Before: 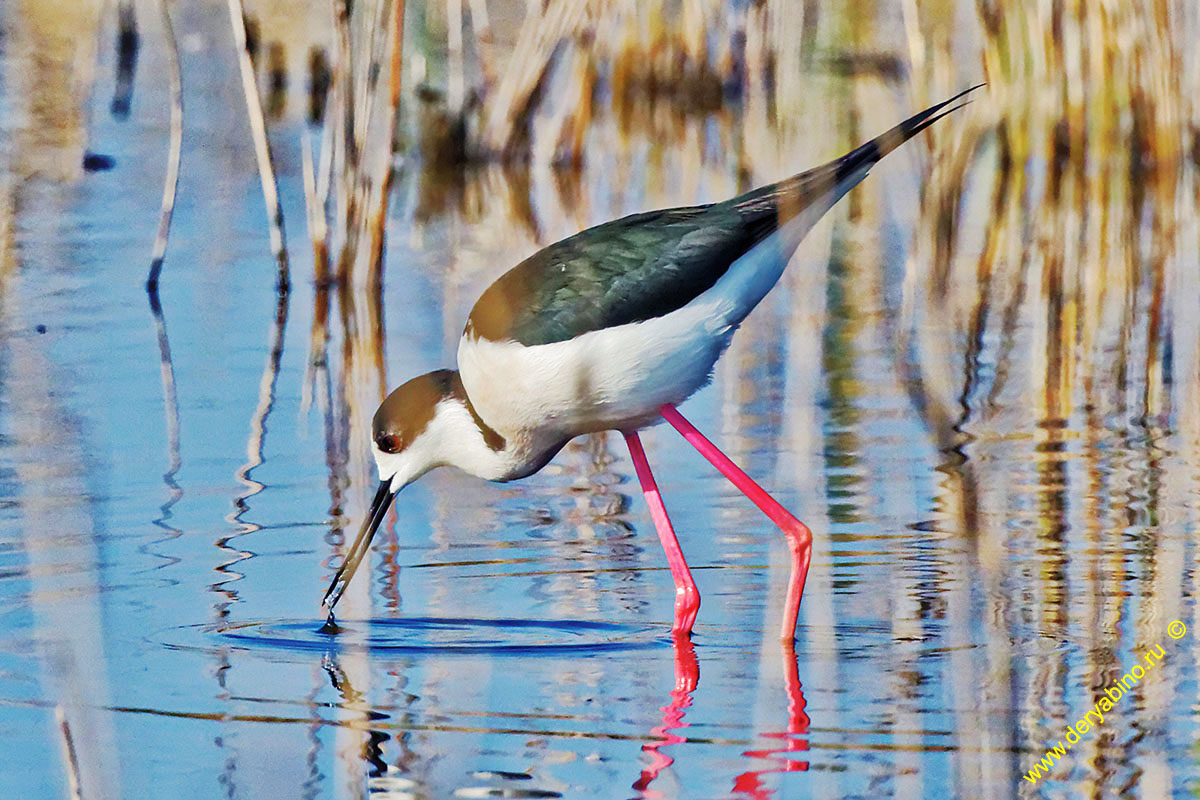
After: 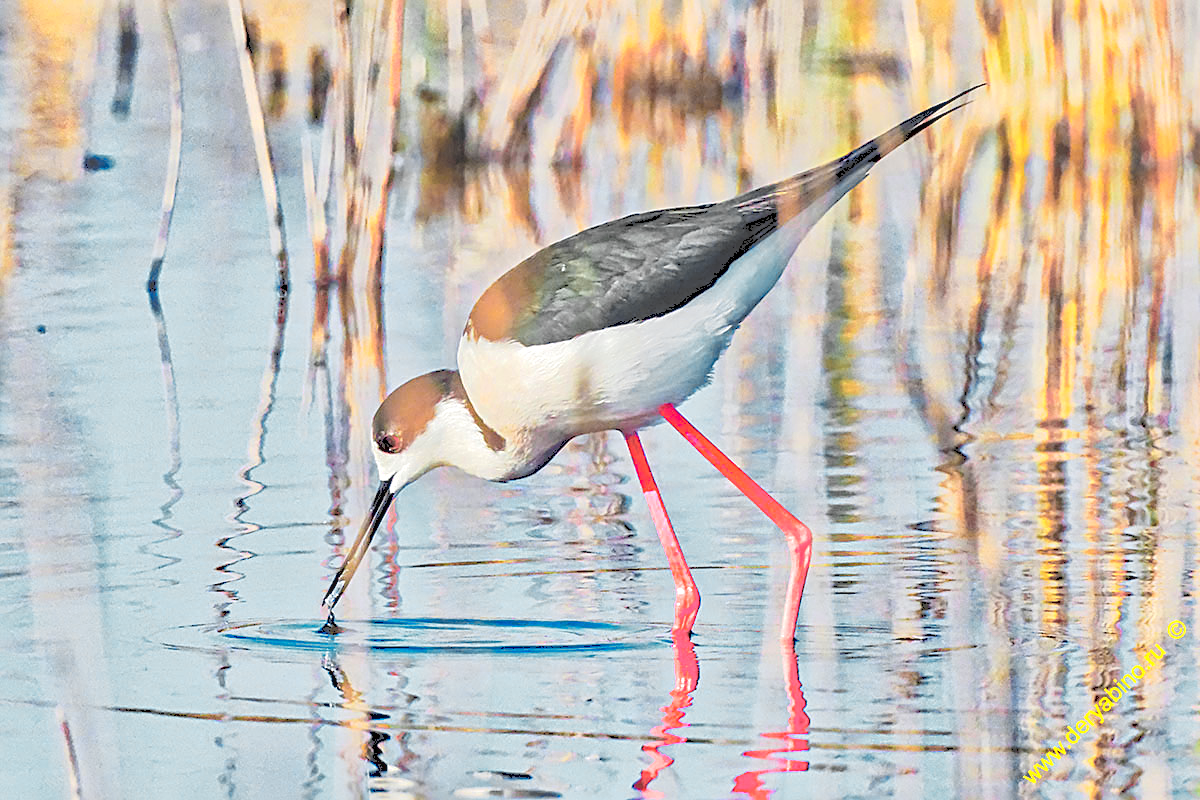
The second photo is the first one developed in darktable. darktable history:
sharpen: radius 3.078
color zones: curves: ch0 [(0.257, 0.558) (0.75, 0.565)]; ch1 [(0.004, 0.857) (0.14, 0.416) (0.257, 0.695) (0.442, 0.032) (0.736, 0.266) (0.891, 0.741)]; ch2 [(0, 0.623) (0.112, 0.436) (0.271, 0.474) (0.516, 0.64) (0.743, 0.286)]
color calibration: illuminant same as pipeline (D50), x 0.345, y 0.359, temperature 4999.02 K
local contrast: detail 130%
tone curve: curves: ch0 [(0, 0) (0.003, 0.275) (0.011, 0.288) (0.025, 0.309) (0.044, 0.326) (0.069, 0.346) (0.1, 0.37) (0.136, 0.396) (0.177, 0.432) (0.224, 0.473) (0.277, 0.516) (0.335, 0.566) (0.399, 0.611) (0.468, 0.661) (0.543, 0.711) (0.623, 0.761) (0.709, 0.817) (0.801, 0.867) (0.898, 0.911) (1, 1)], color space Lab, independent channels, preserve colors none
